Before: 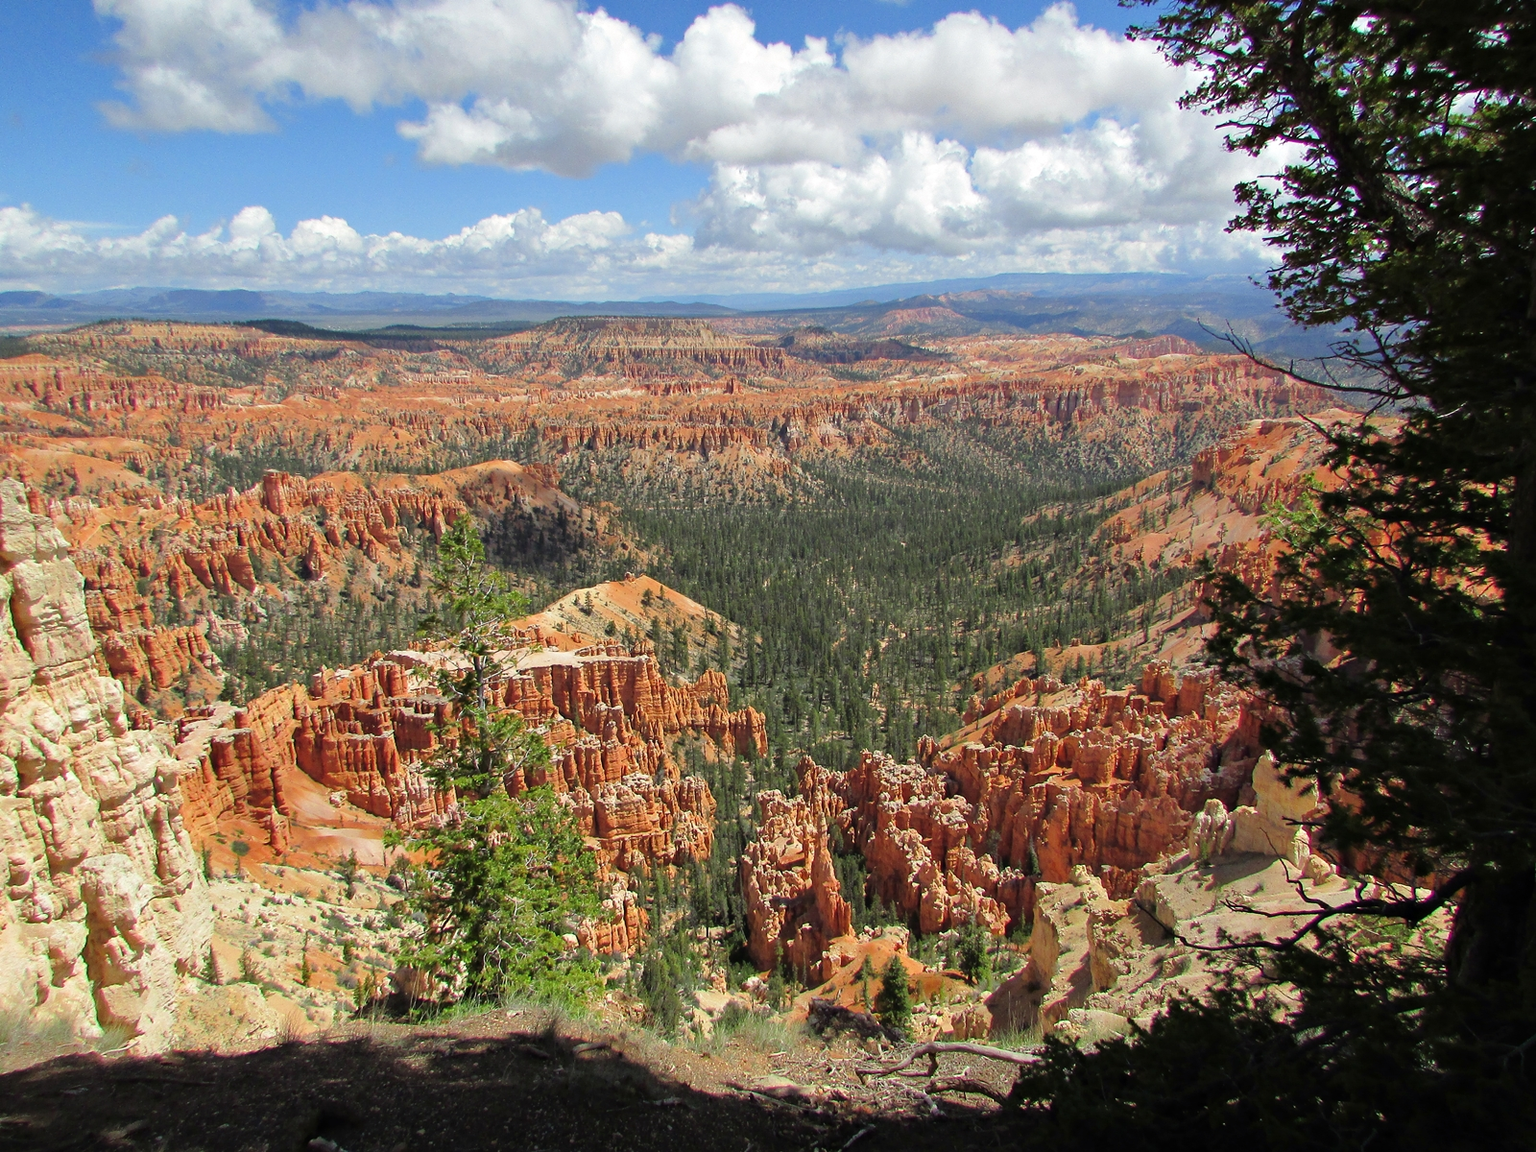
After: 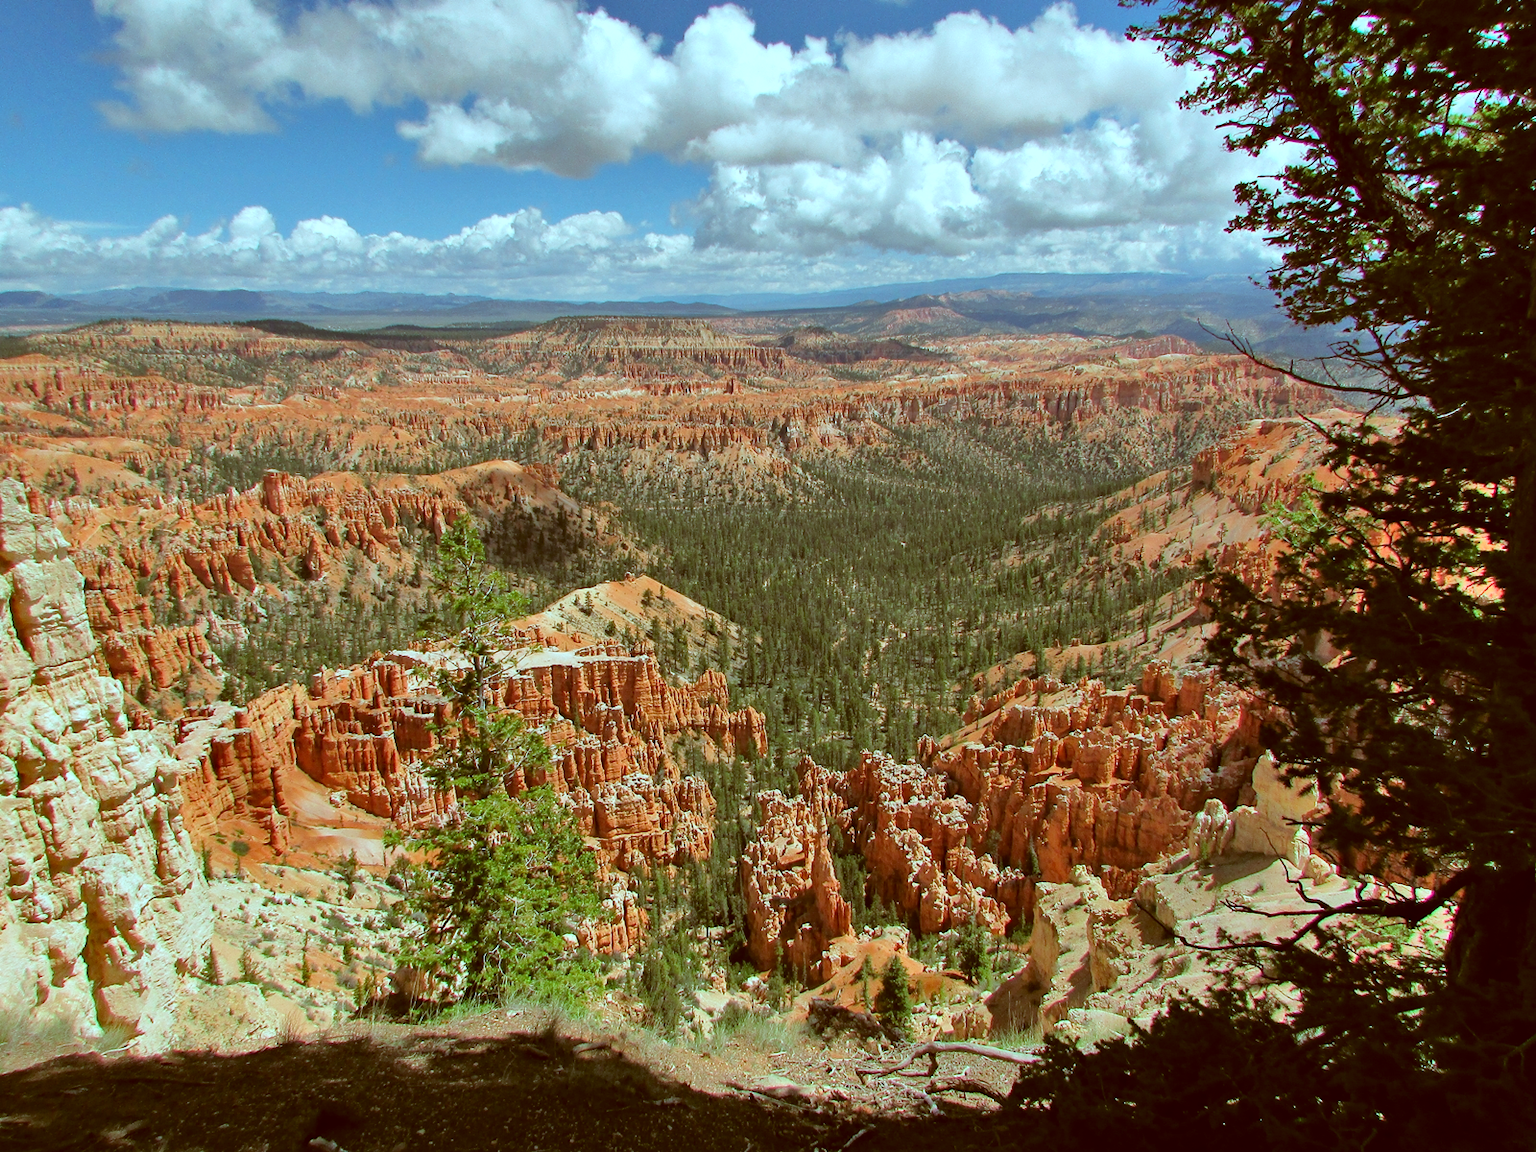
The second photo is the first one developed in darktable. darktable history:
color correction: highlights a* -14.62, highlights b* -16.22, shadows a* 10.12, shadows b* 29.4
shadows and highlights: low approximation 0.01, soften with gaussian
